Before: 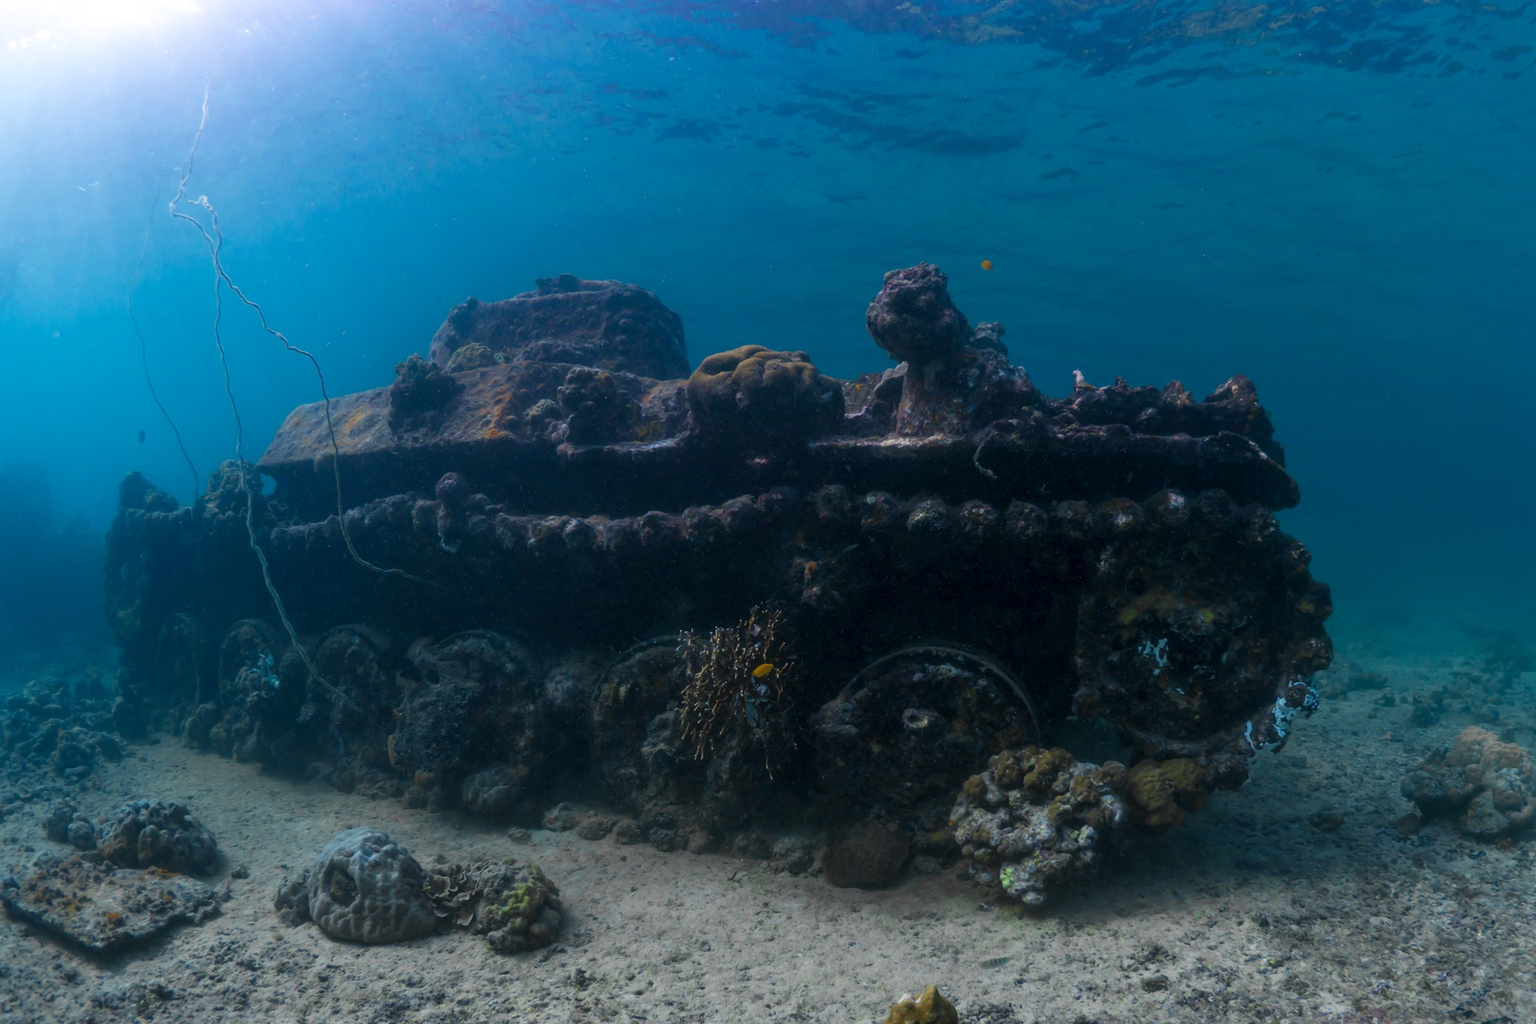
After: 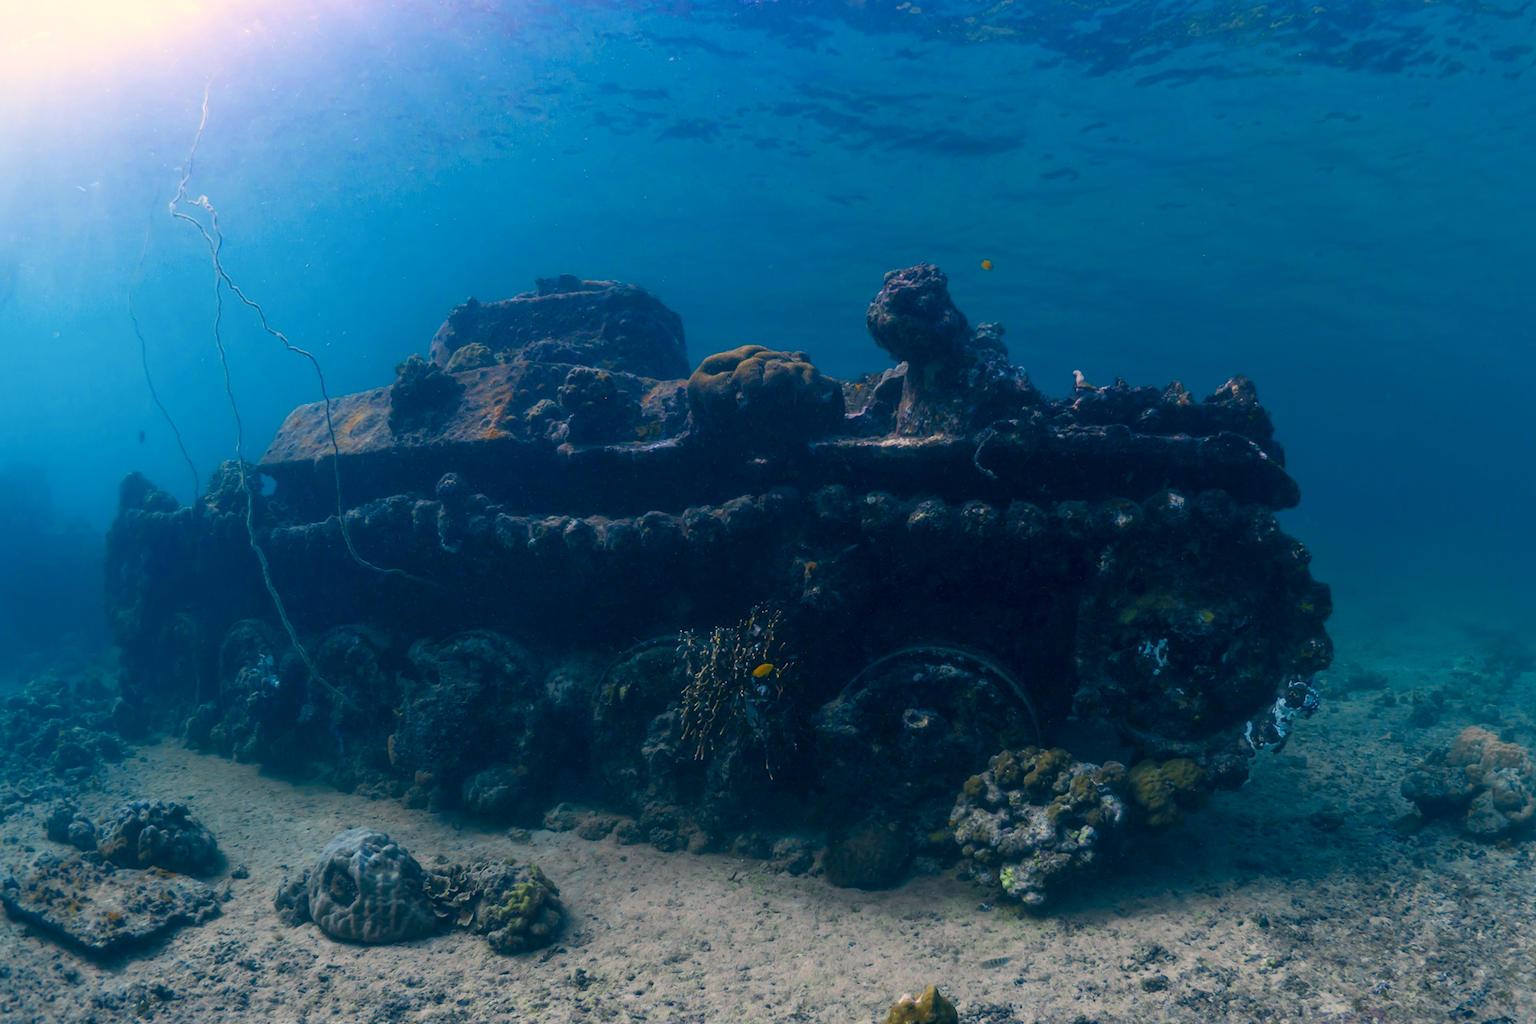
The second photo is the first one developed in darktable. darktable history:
color correction: highlights a* 10.32, highlights b* 14.66, shadows a* -9.59, shadows b* -15.02
contrast brightness saturation: contrast 0.1, brightness 0.03, saturation 0.09
